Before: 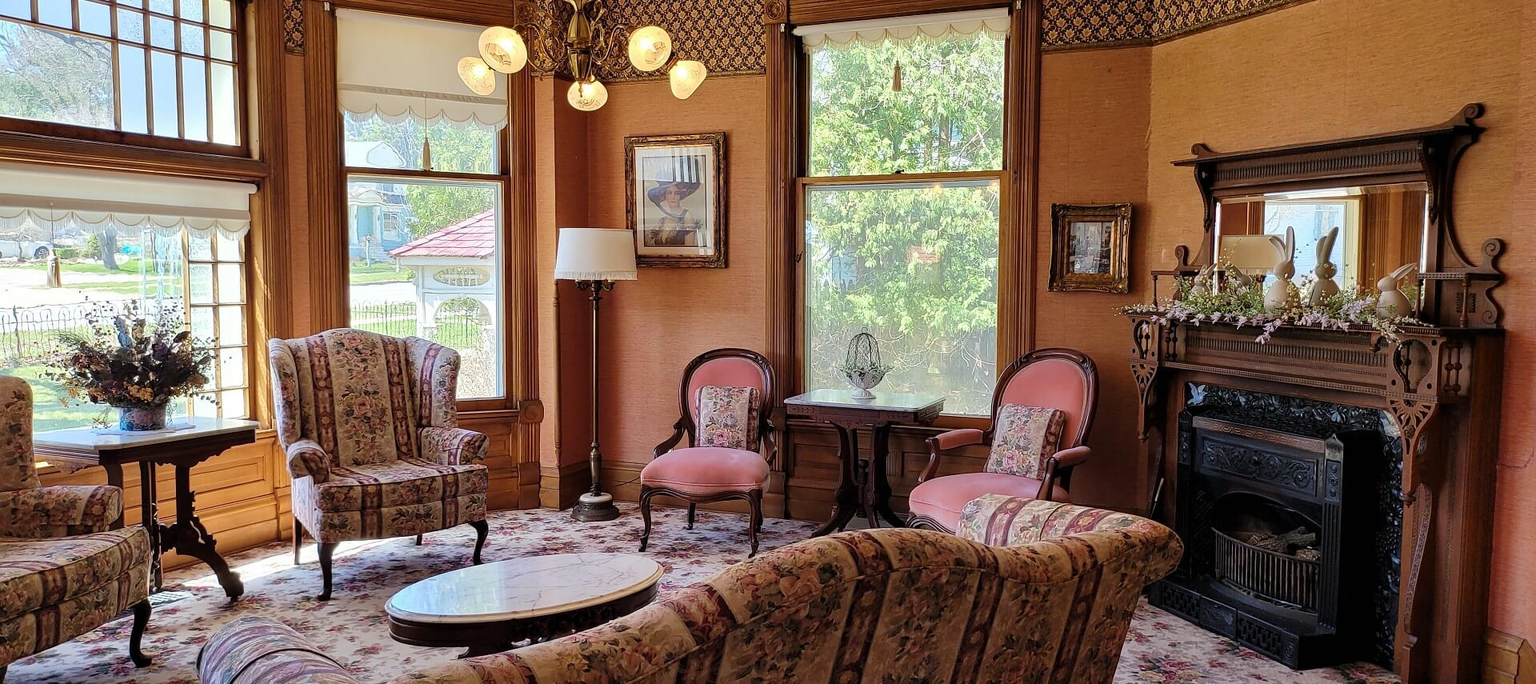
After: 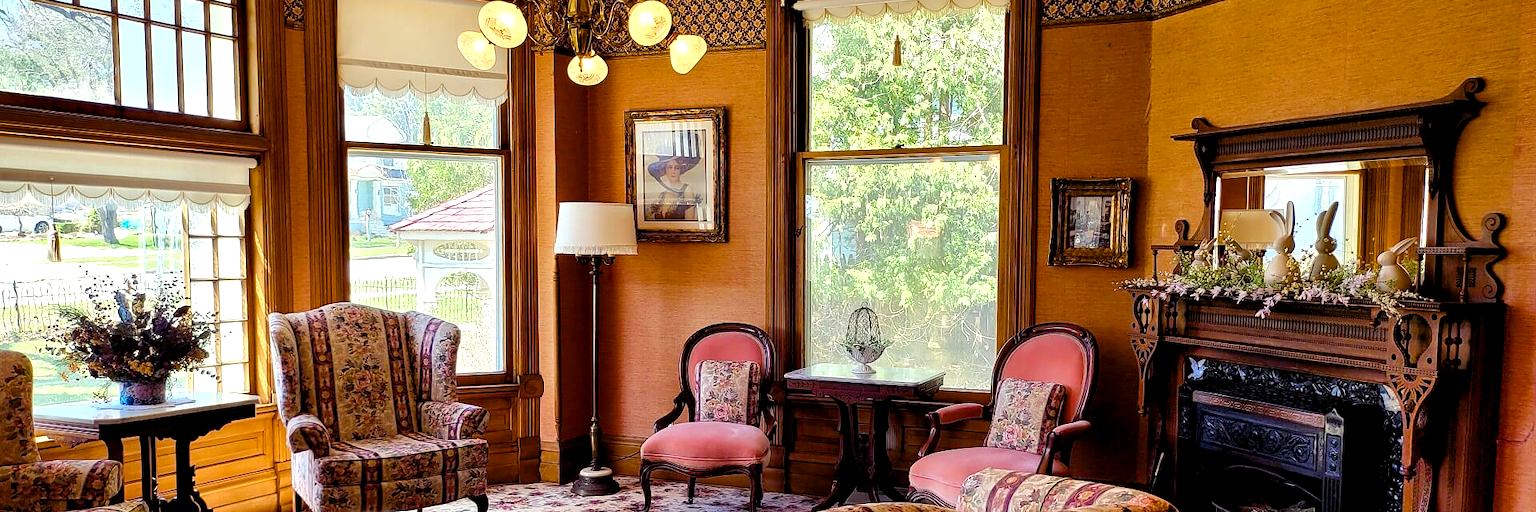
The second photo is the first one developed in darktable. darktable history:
color balance rgb: shadows lift › luminance -21.66%, shadows lift › chroma 6.57%, shadows lift › hue 270°, power › chroma 0.68%, power › hue 60°, highlights gain › luminance 6.08%, highlights gain › chroma 1.33%, highlights gain › hue 90°, global offset › luminance -0.87%, perceptual saturation grading › global saturation 26.86%, perceptual saturation grading › highlights -28.39%, perceptual saturation grading › mid-tones 15.22%, perceptual saturation grading › shadows 33.98%, perceptual brilliance grading › highlights 10%, perceptual brilliance grading › mid-tones 5%
exposure: exposure 0.014 EV, compensate highlight preservation false
shadows and highlights: radius 133.83, soften with gaussian
crop: top 3.857%, bottom 21.132%
